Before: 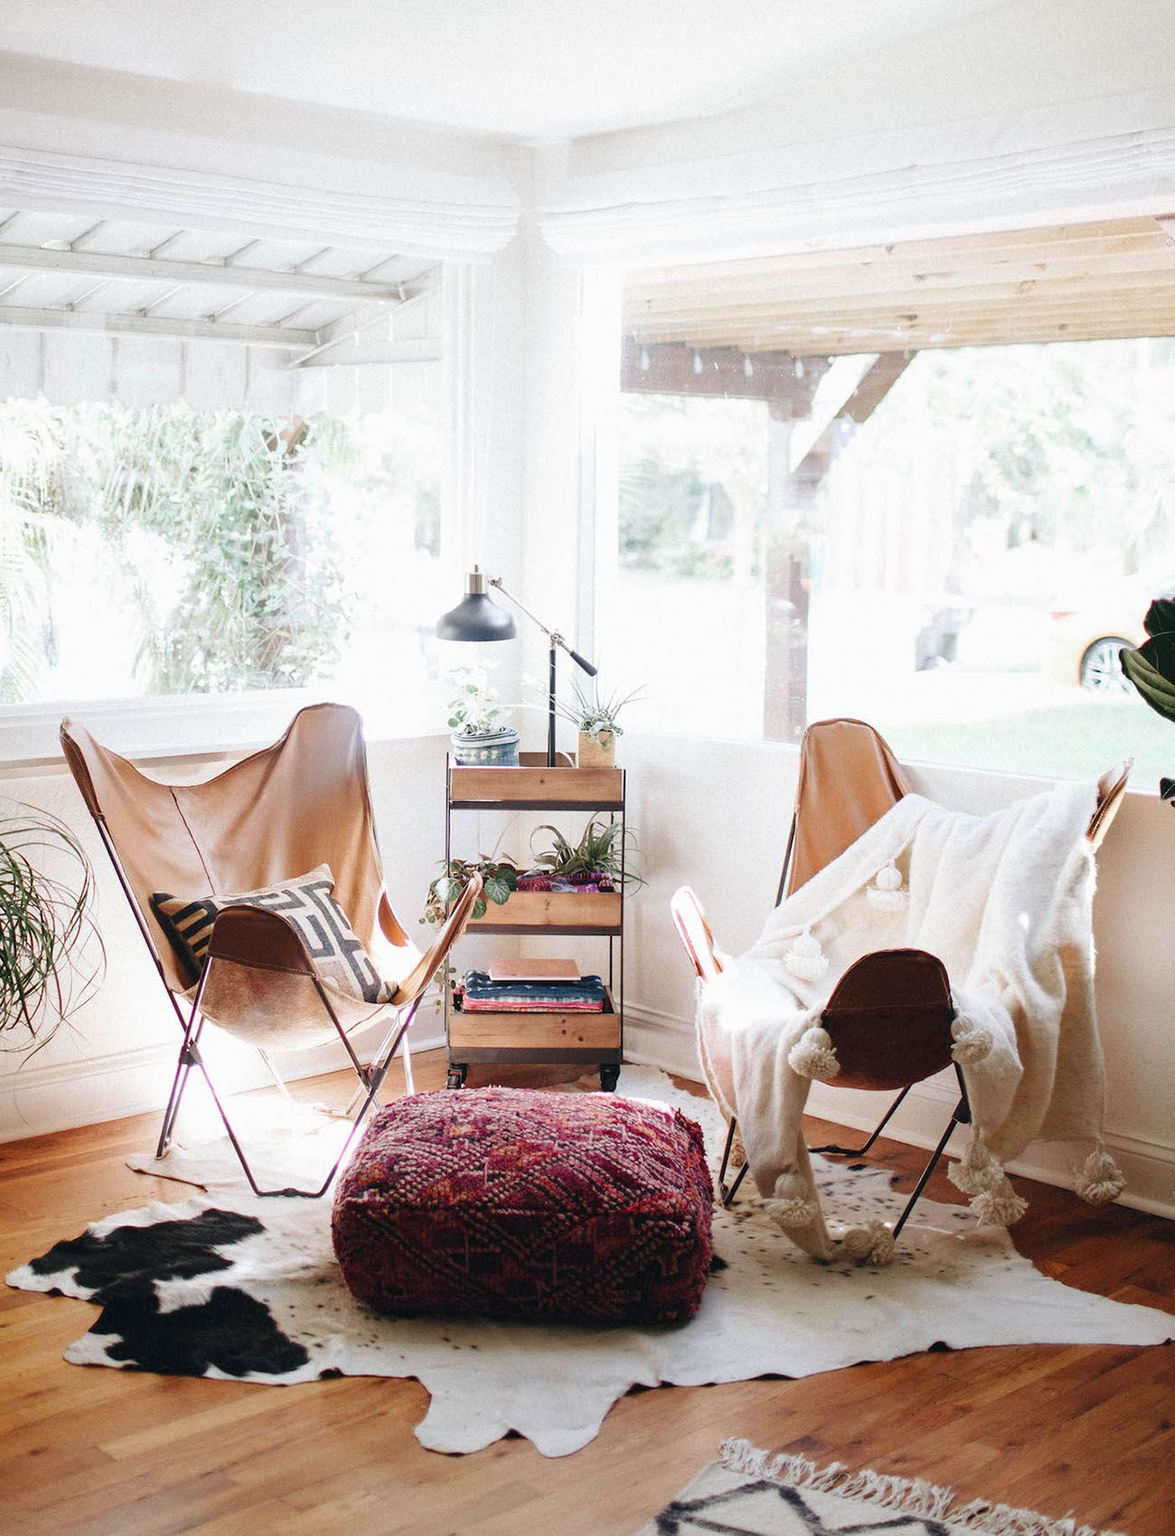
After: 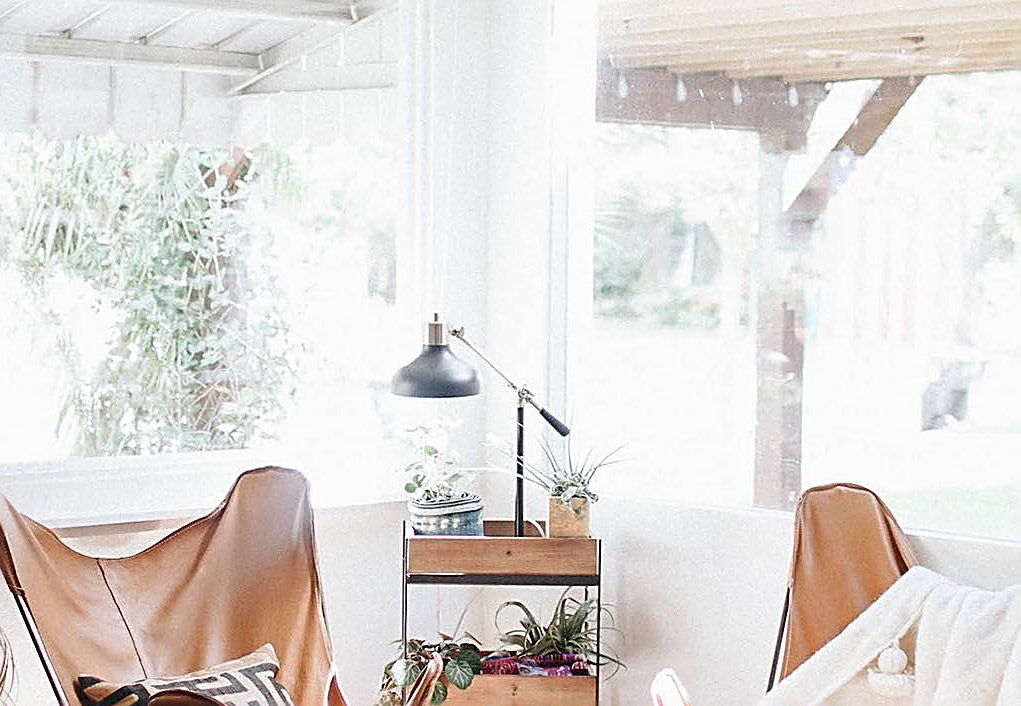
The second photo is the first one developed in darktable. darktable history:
crop: left 7.036%, top 18.398%, right 14.379%, bottom 40.043%
sharpen: amount 1
